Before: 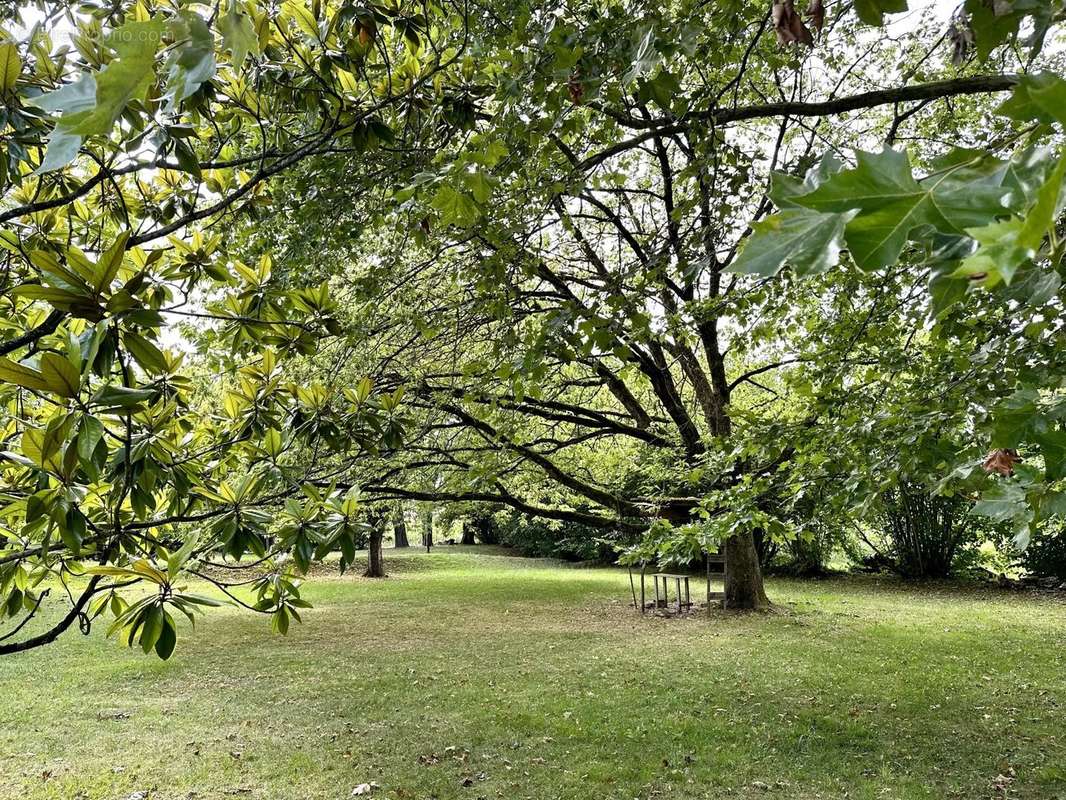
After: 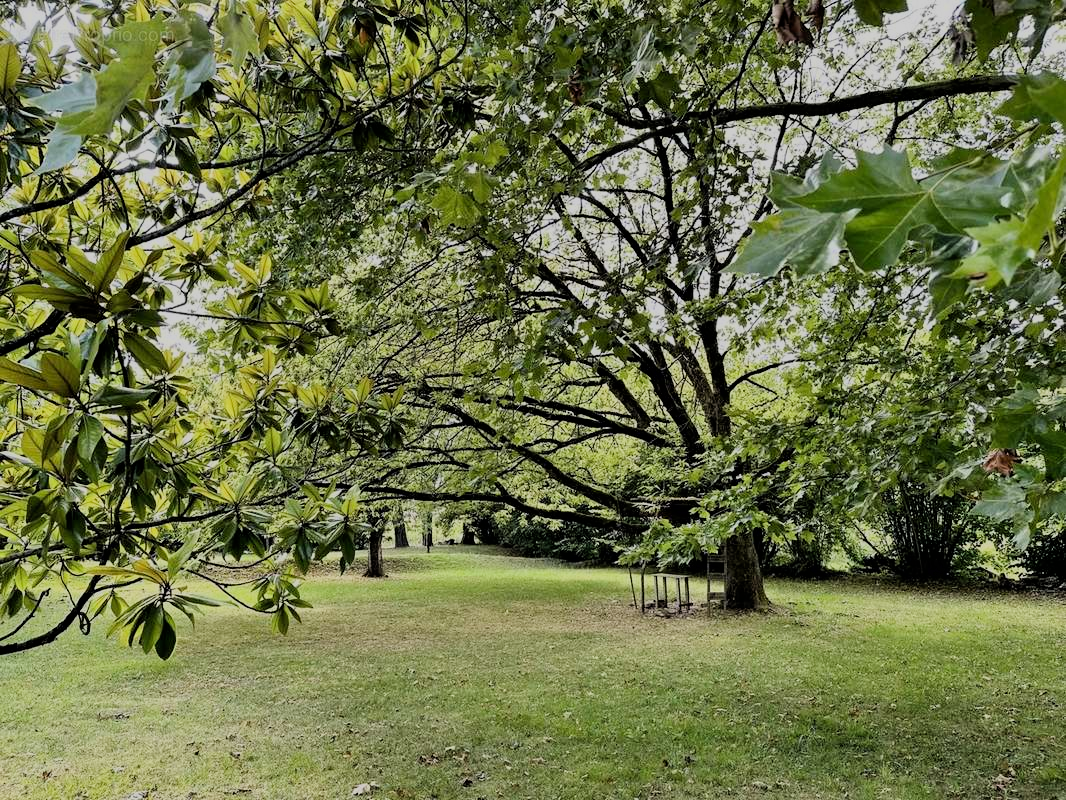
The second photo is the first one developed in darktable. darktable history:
exposure: exposure -0.002 EV, compensate highlight preservation false
filmic rgb: black relative exposure -6.96 EV, white relative exposure 5.66 EV, hardness 2.85, color science v6 (2022)
